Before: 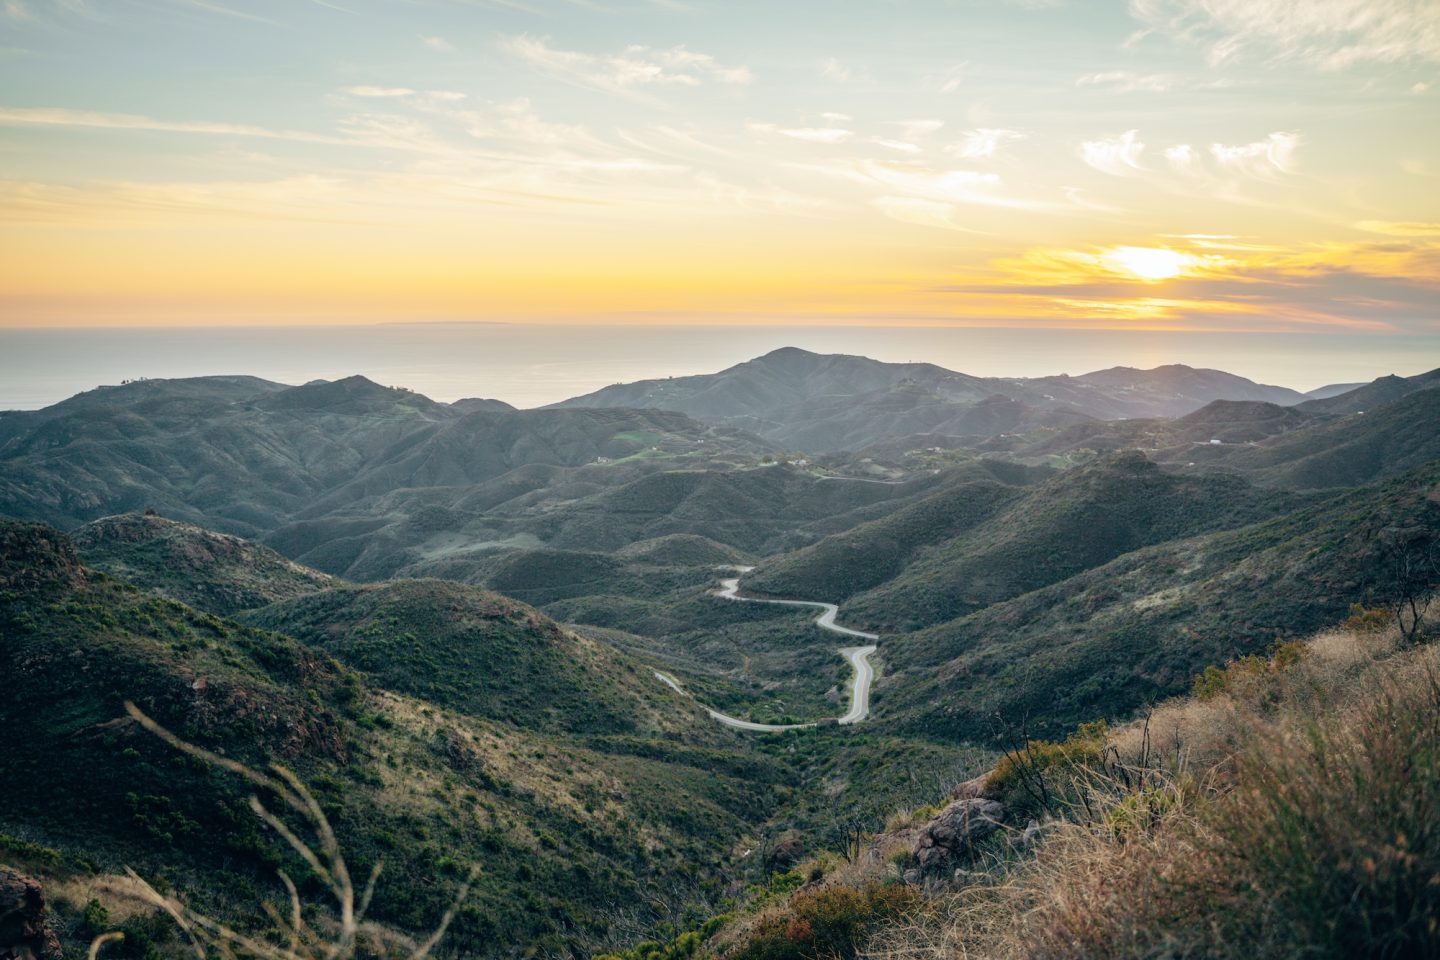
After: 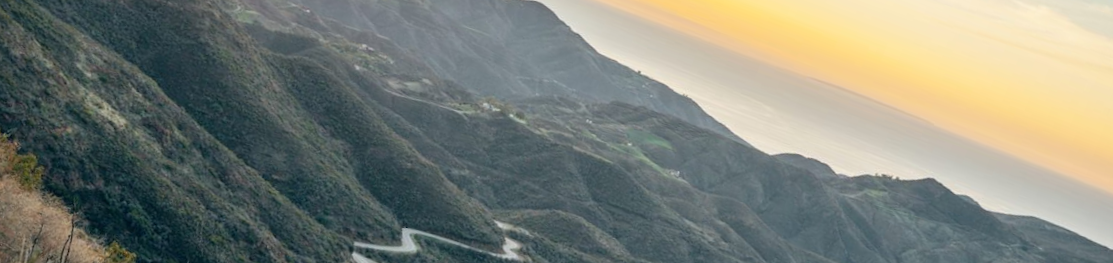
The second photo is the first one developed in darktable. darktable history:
rotate and perspective: rotation -4.25°, automatic cropping off
tone equalizer: on, module defaults
crop and rotate: angle 16.12°, top 30.835%, bottom 35.653%
